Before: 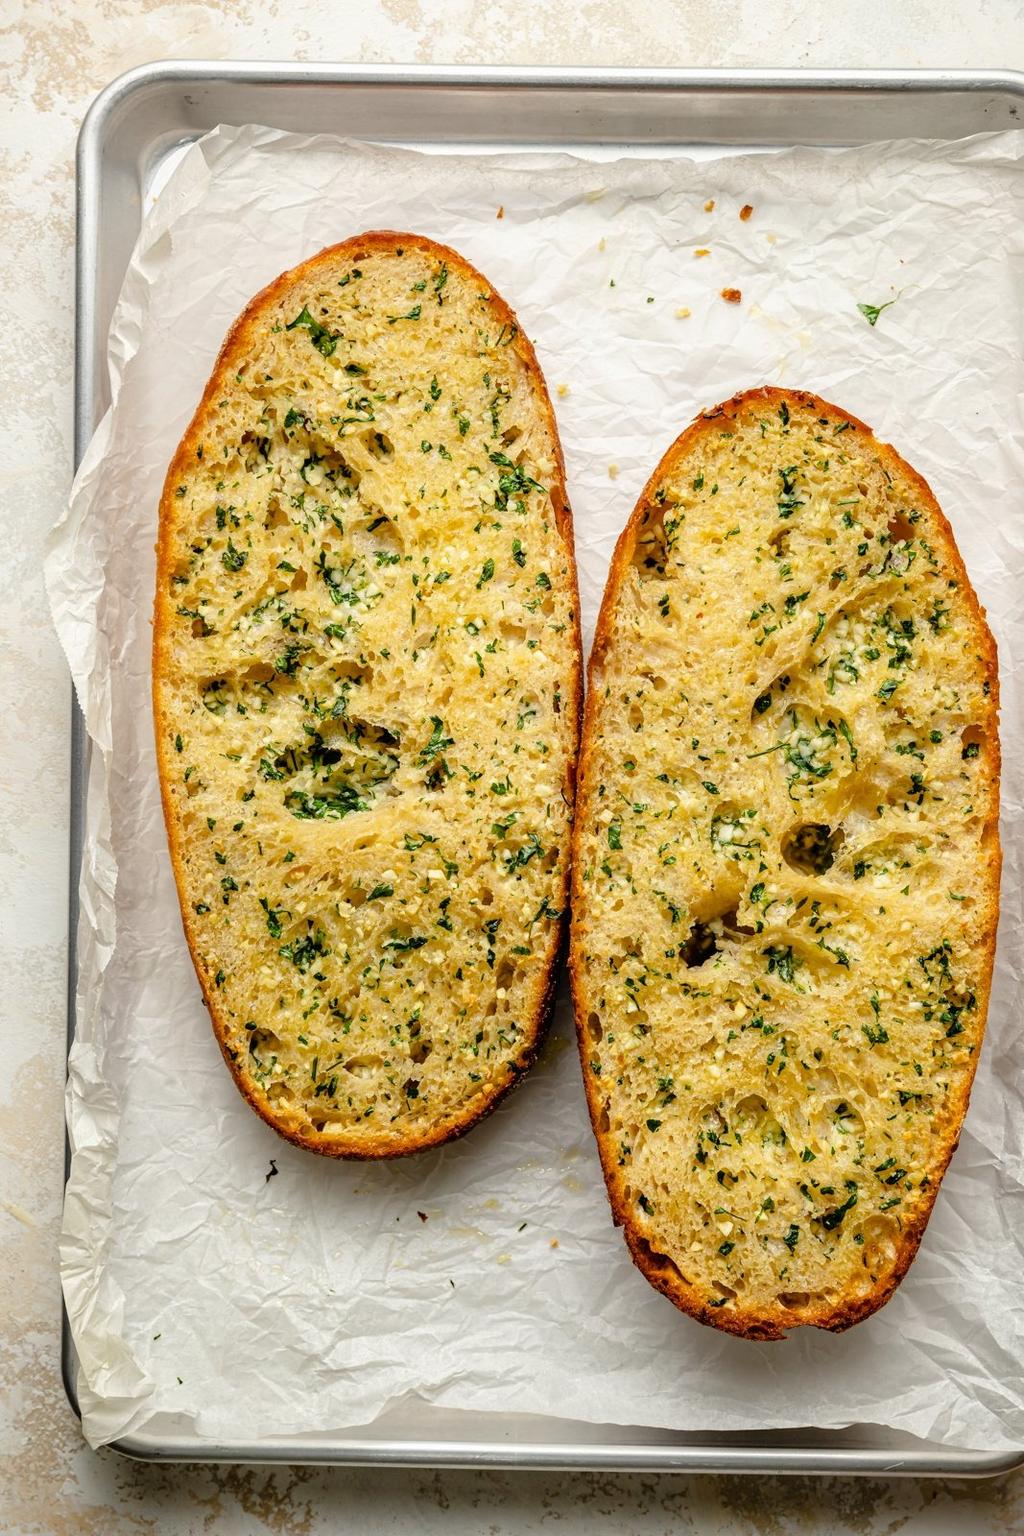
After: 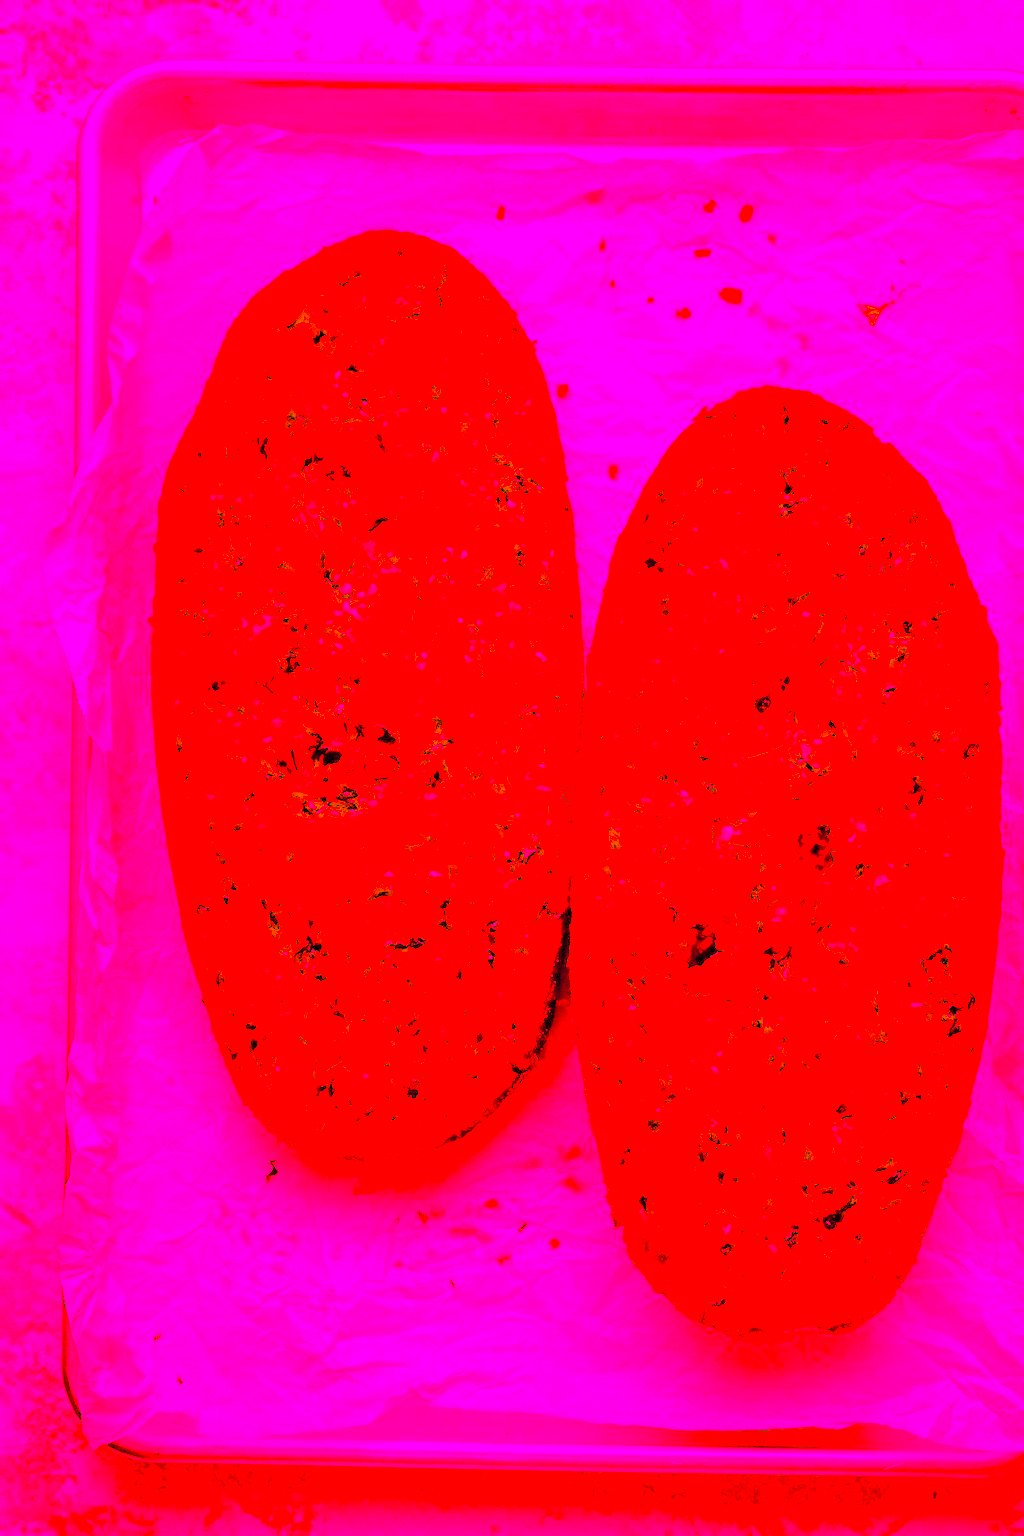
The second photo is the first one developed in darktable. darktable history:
exposure: black level correction 0.009, exposure 0.119 EV, compensate highlight preservation false
color balance: lift [1, 1.011, 0.999, 0.989], gamma [1.109, 1.045, 1.039, 0.955], gain [0.917, 0.936, 0.952, 1.064], contrast 2.32%, contrast fulcrum 19%, output saturation 101%
tone equalizer: -8 EV -0.002 EV, -7 EV 0.005 EV, -6 EV -0.009 EV, -5 EV 0.011 EV, -4 EV -0.012 EV, -3 EV 0.007 EV, -2 EV -0.062 EV, -1 EV -0.293 EV, +0 EV -0.582 EV, smoothing diameter 2%, edges refinement/feathering 20, mask exposure compensation -1.57 EV, filter diffusion 5
white balance: red 4.26, blue 1.802
color balance rgb: perceptual saturation grading › global saturation 25%, global vibrance 10%
contrast brightness saturation: contrast 0.07, brightness 0.18, saturation 0.4
